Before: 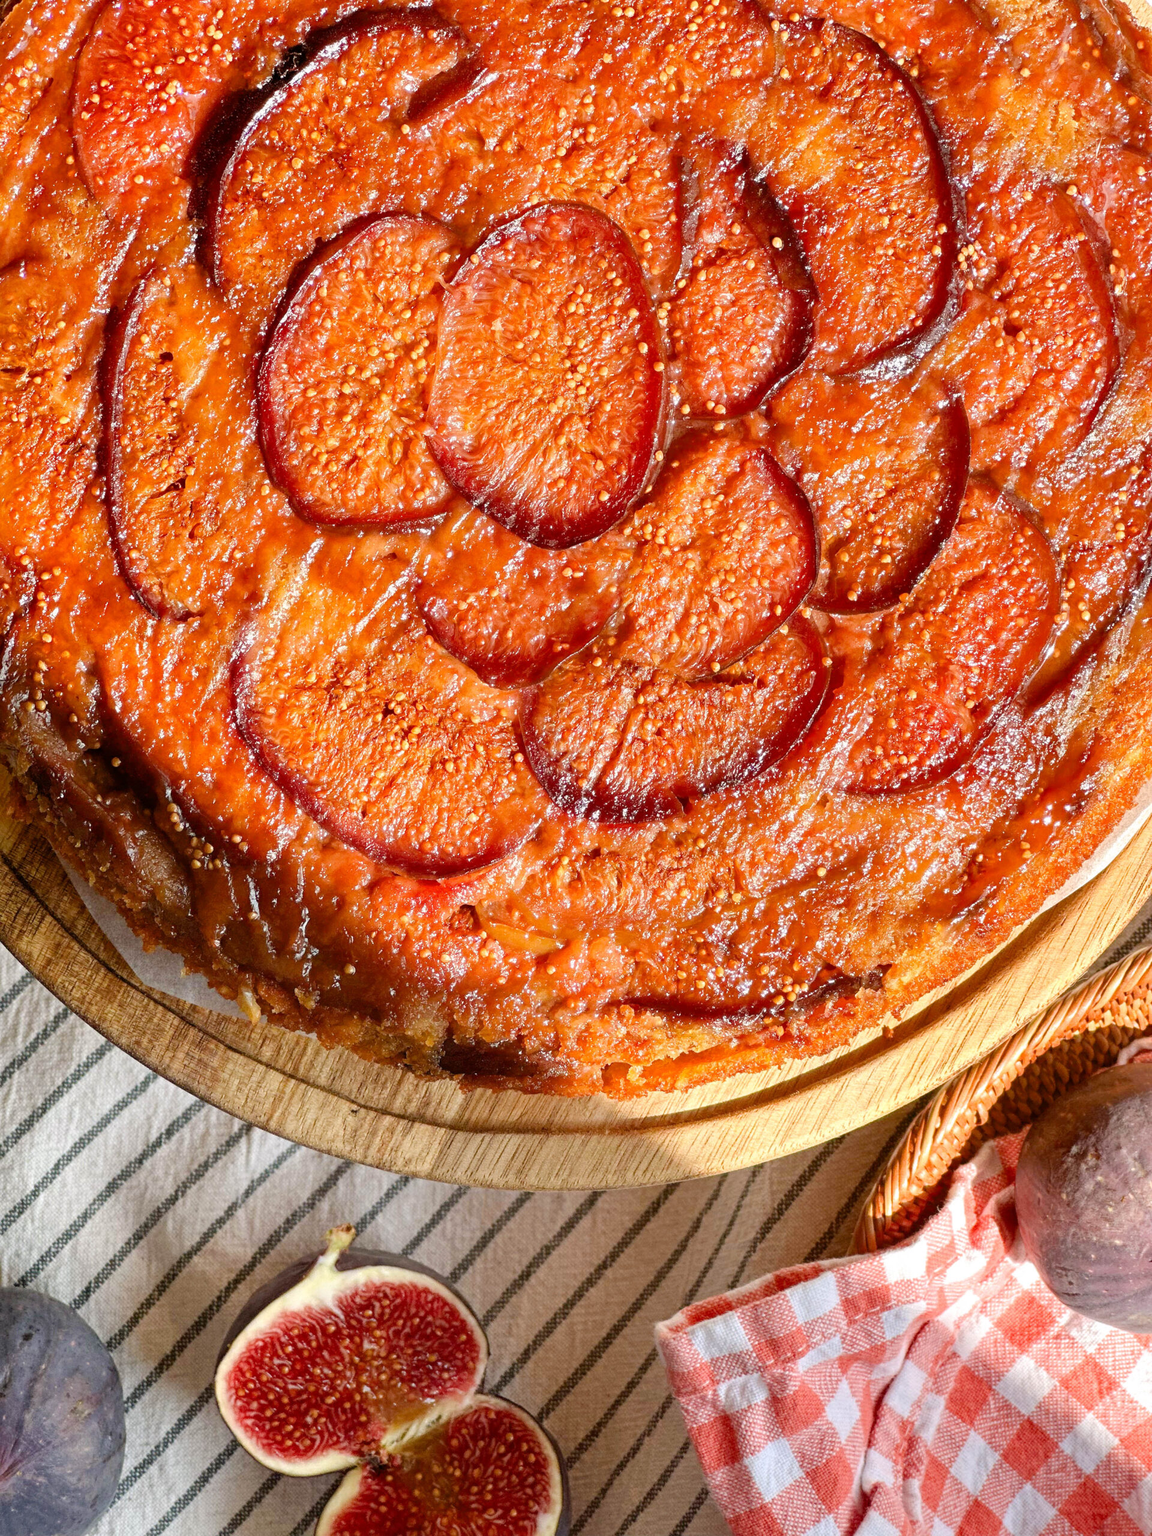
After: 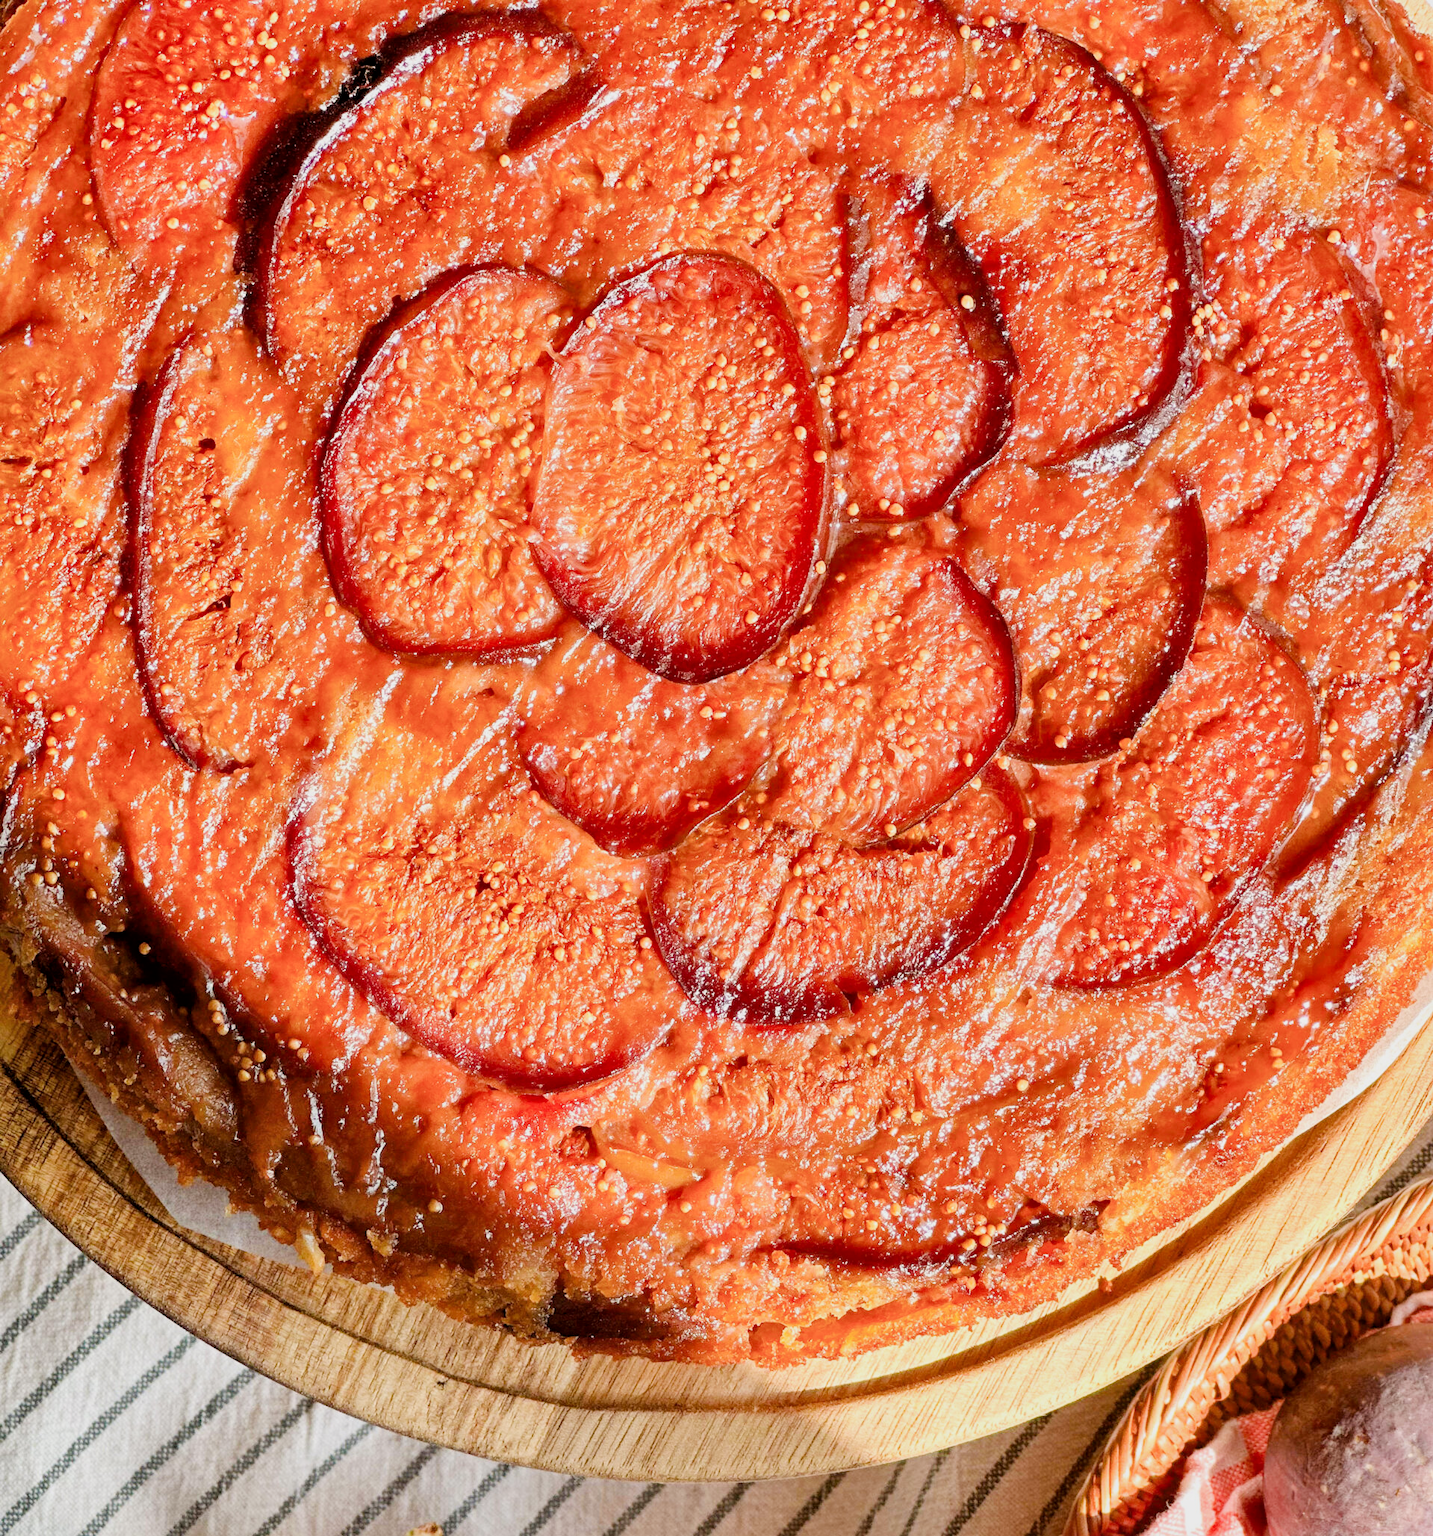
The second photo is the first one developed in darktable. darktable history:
filmic rgb: black relative exposure -7.65 EV, white relative exposure 4.56 EV, hardness 3.61
local contrast: mode bilateral grid, contrast 20, coarseness 50, detail 120%, midtone range 0.2
crop: bottom 19.644%
exposure: exposure 0.6 EV, compensate highlight preservation false
